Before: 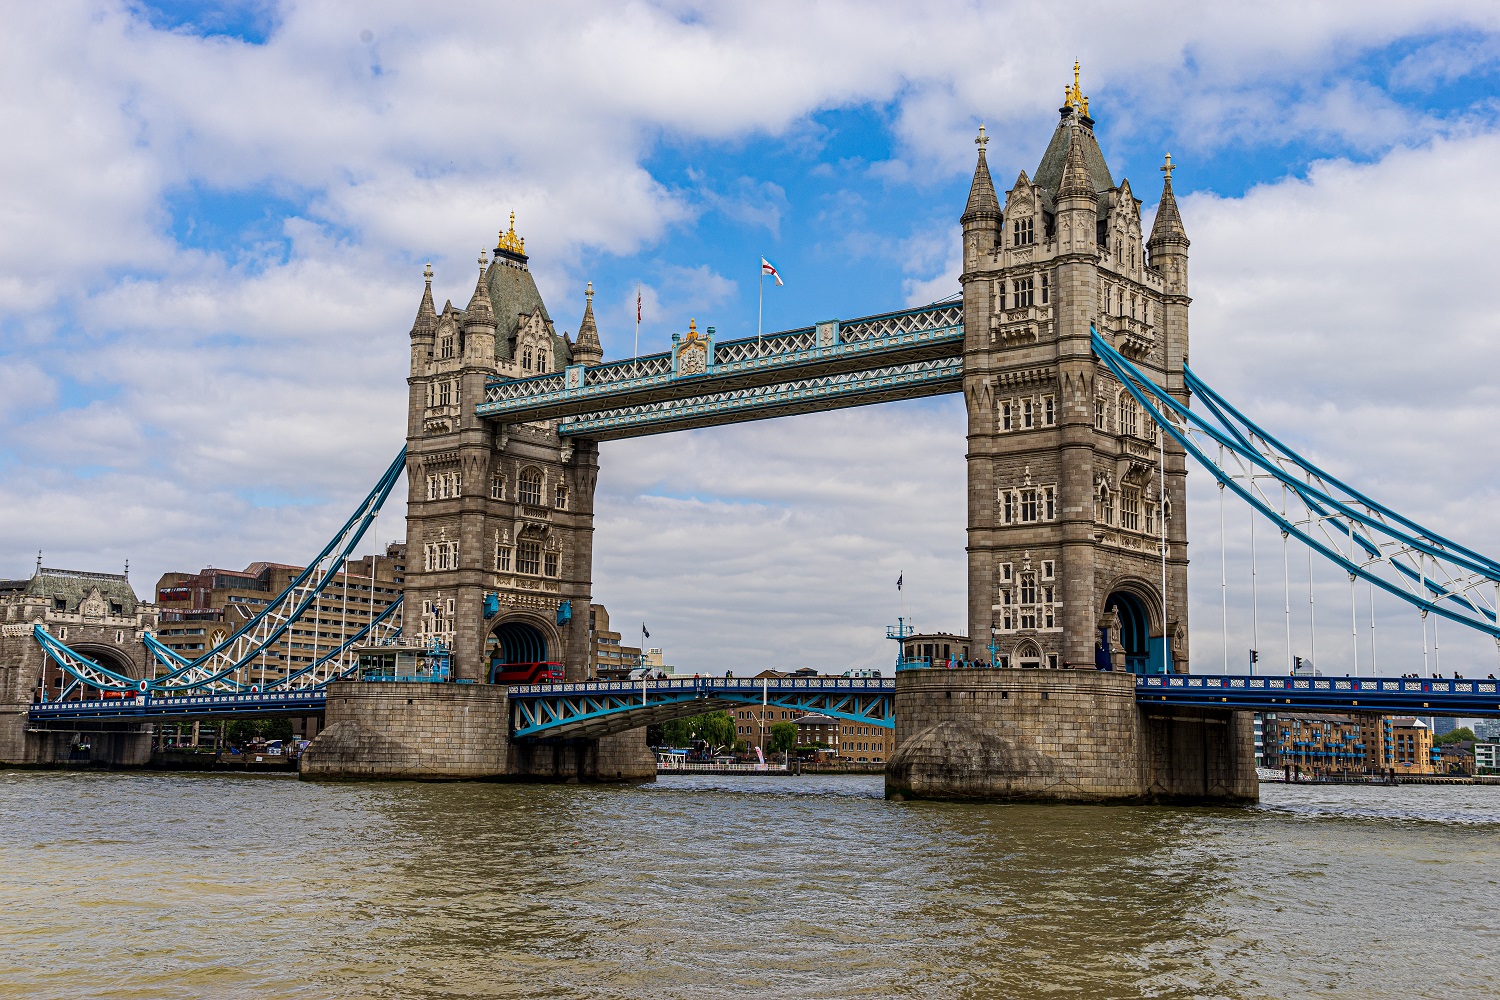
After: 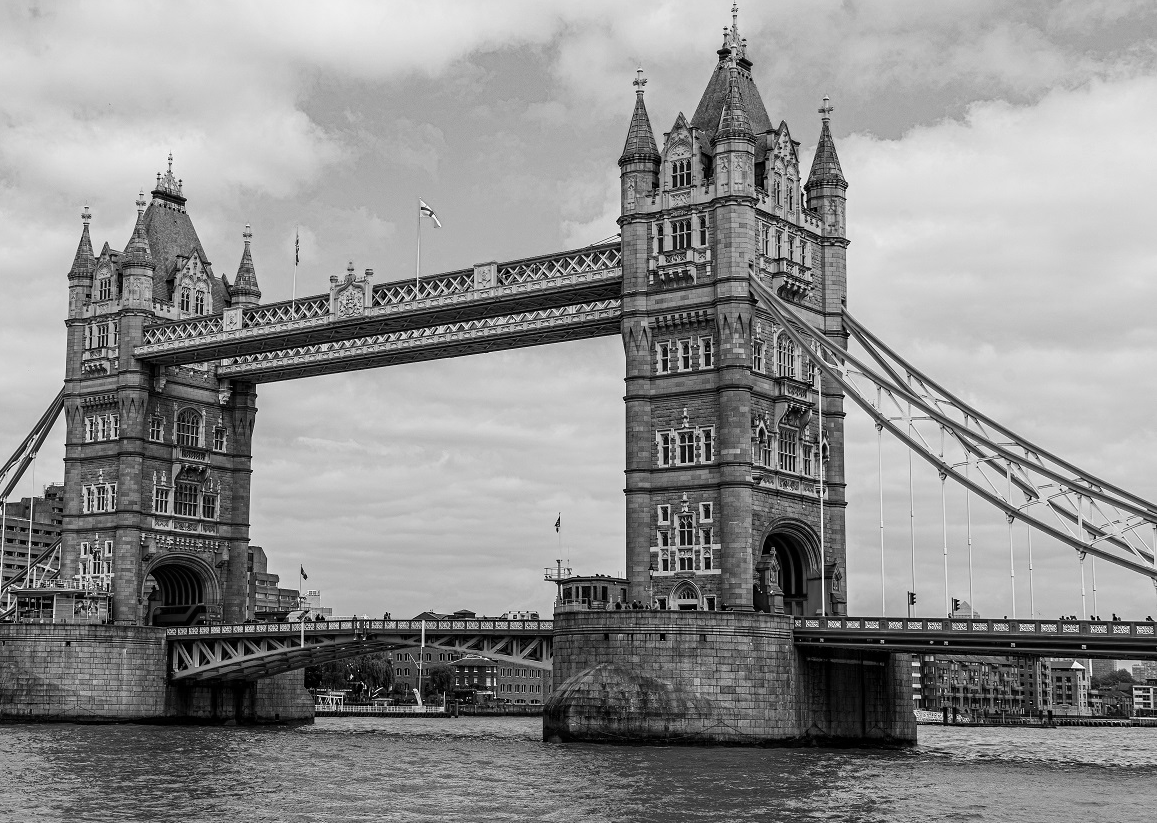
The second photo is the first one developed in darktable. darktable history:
crop: left 22.838%, top 5.861%, bottom 11.761%
color calibration: output gray [0.22, 0.42, 0.37, 0], illuminant same as pipeline (D50), adaptation none (bypass), x 0.333, y 0.335, temperature 5006.06 K
